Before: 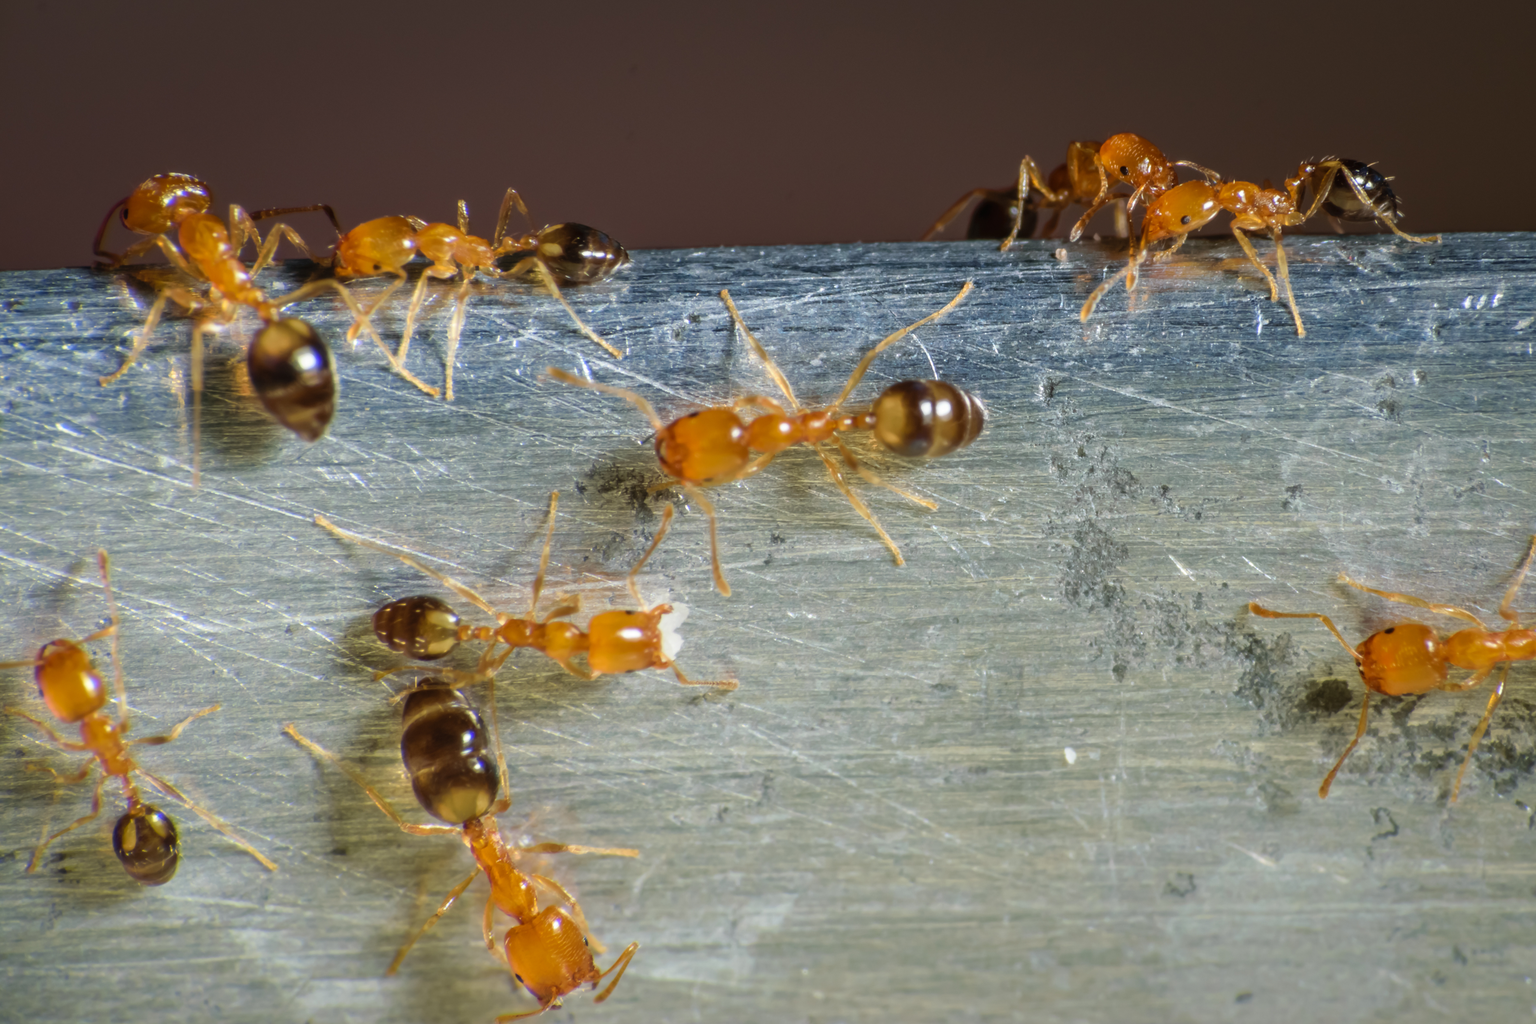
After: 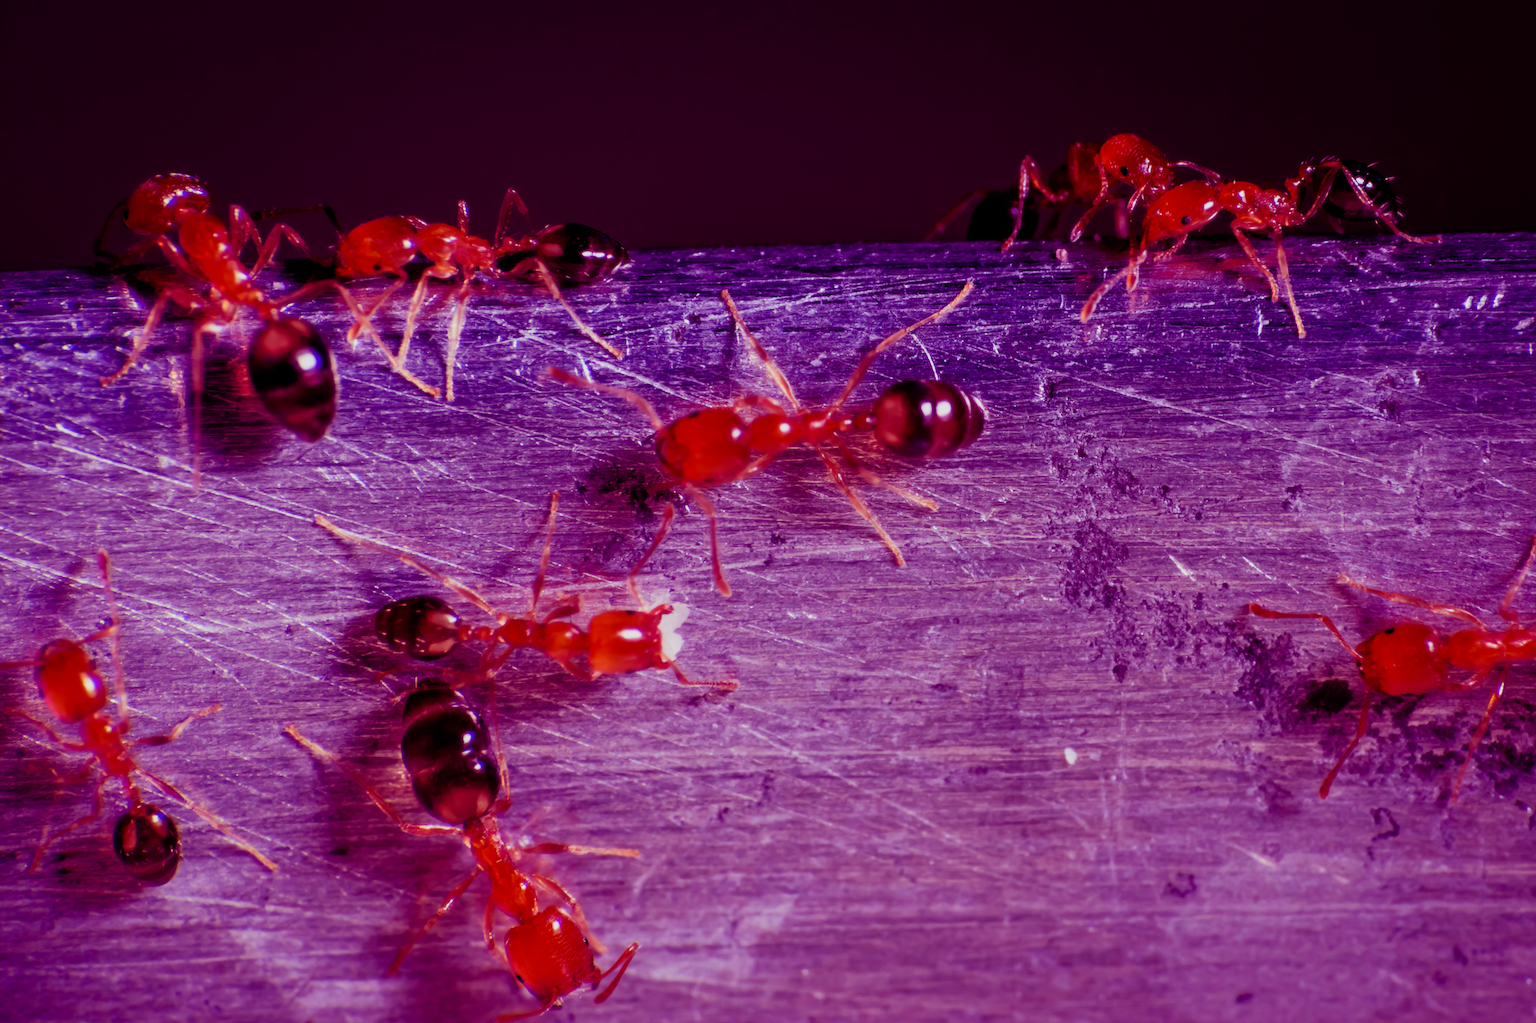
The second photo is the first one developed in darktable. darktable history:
filmic rgb: black relative exposure -5 EV, hardness 2.88, contrast 1.2, highlights saturation mix -30%
color balance: mode lift, gamma, gain (sRGB), lift [1, 1, 0.101, 1]
